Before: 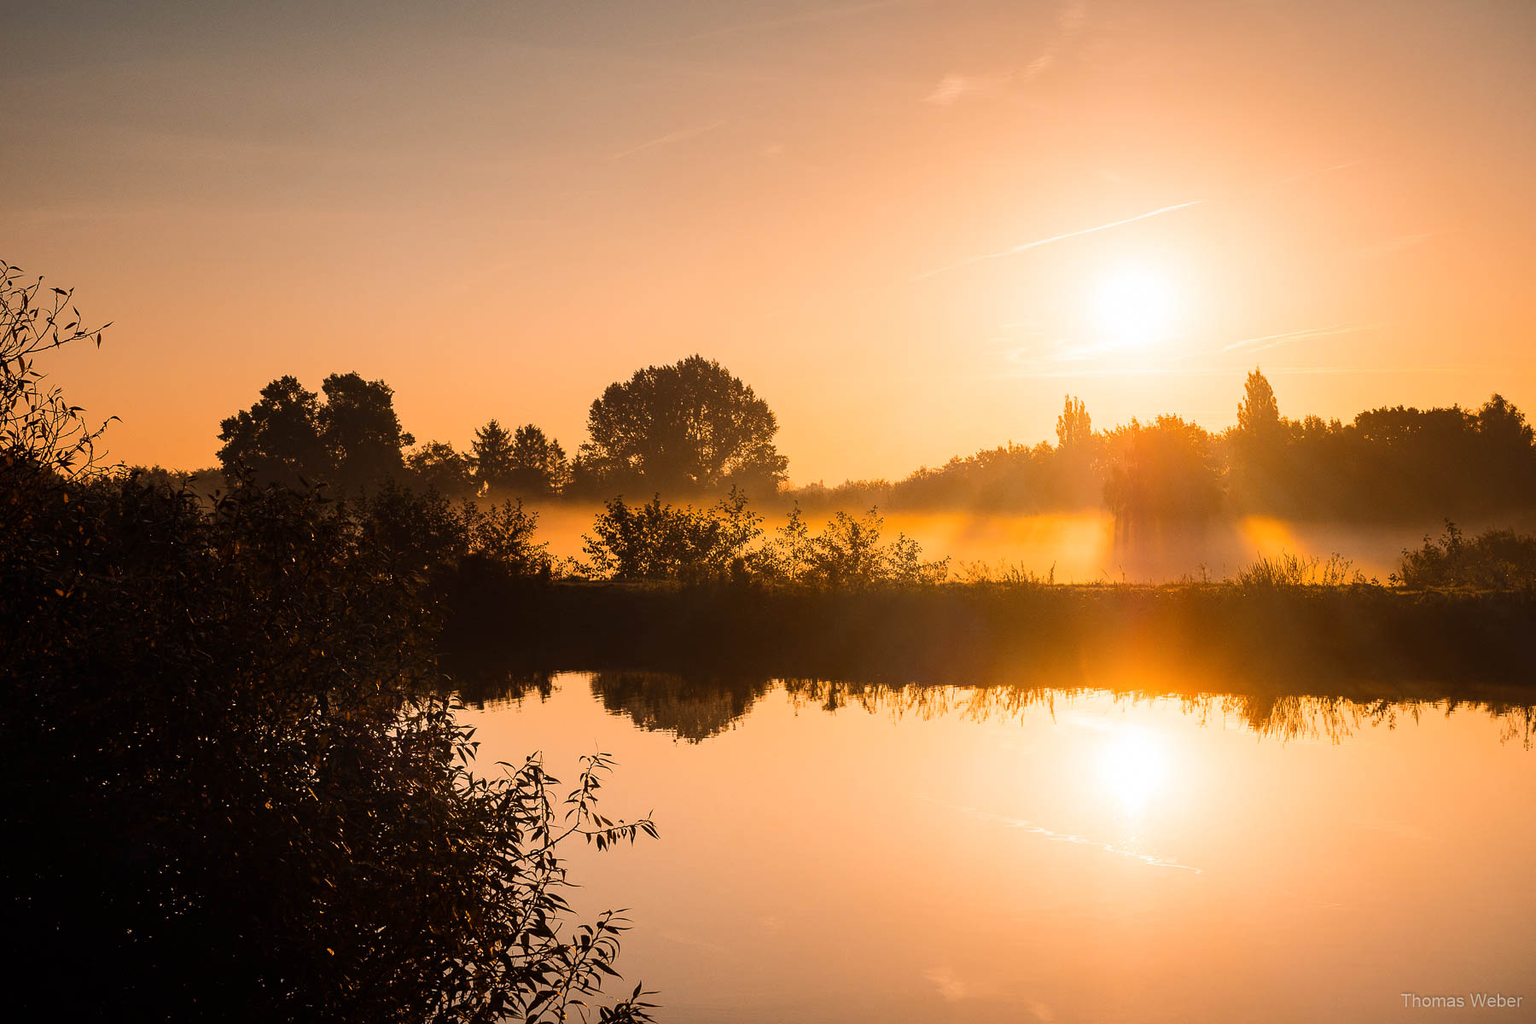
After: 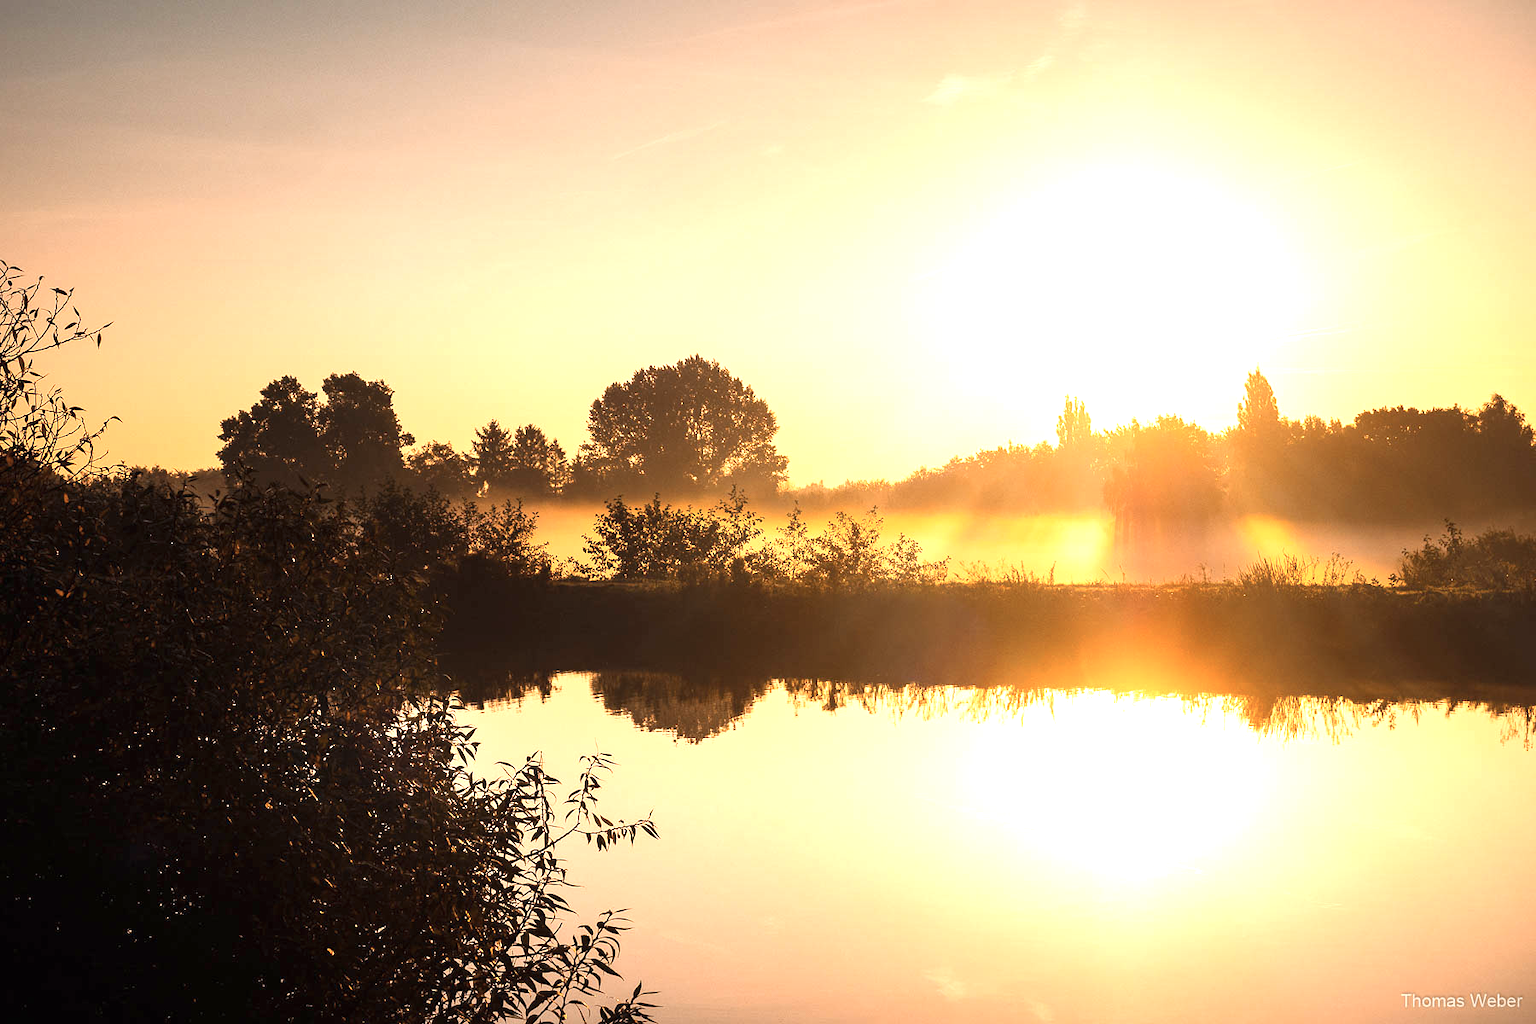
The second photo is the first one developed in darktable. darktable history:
contrast brightness saturation: saturation -0.171
exposure: black level correction 0, exposure 1.097 EV, compensate highlight preservation false
